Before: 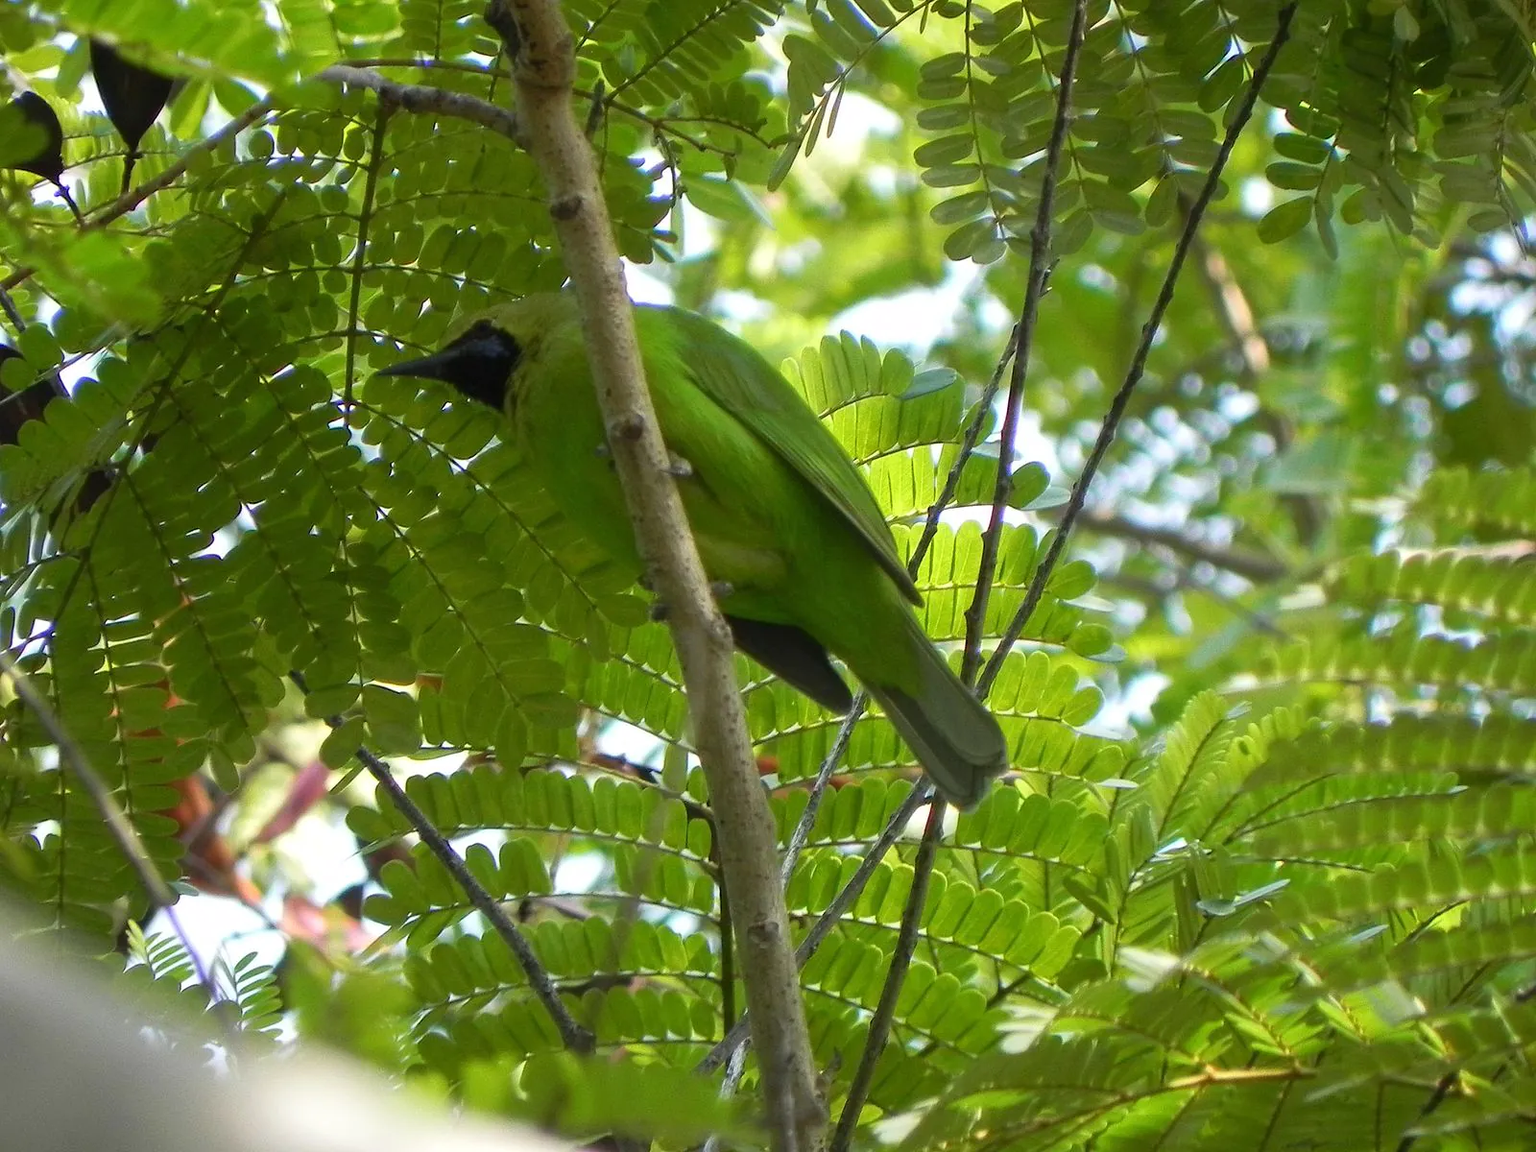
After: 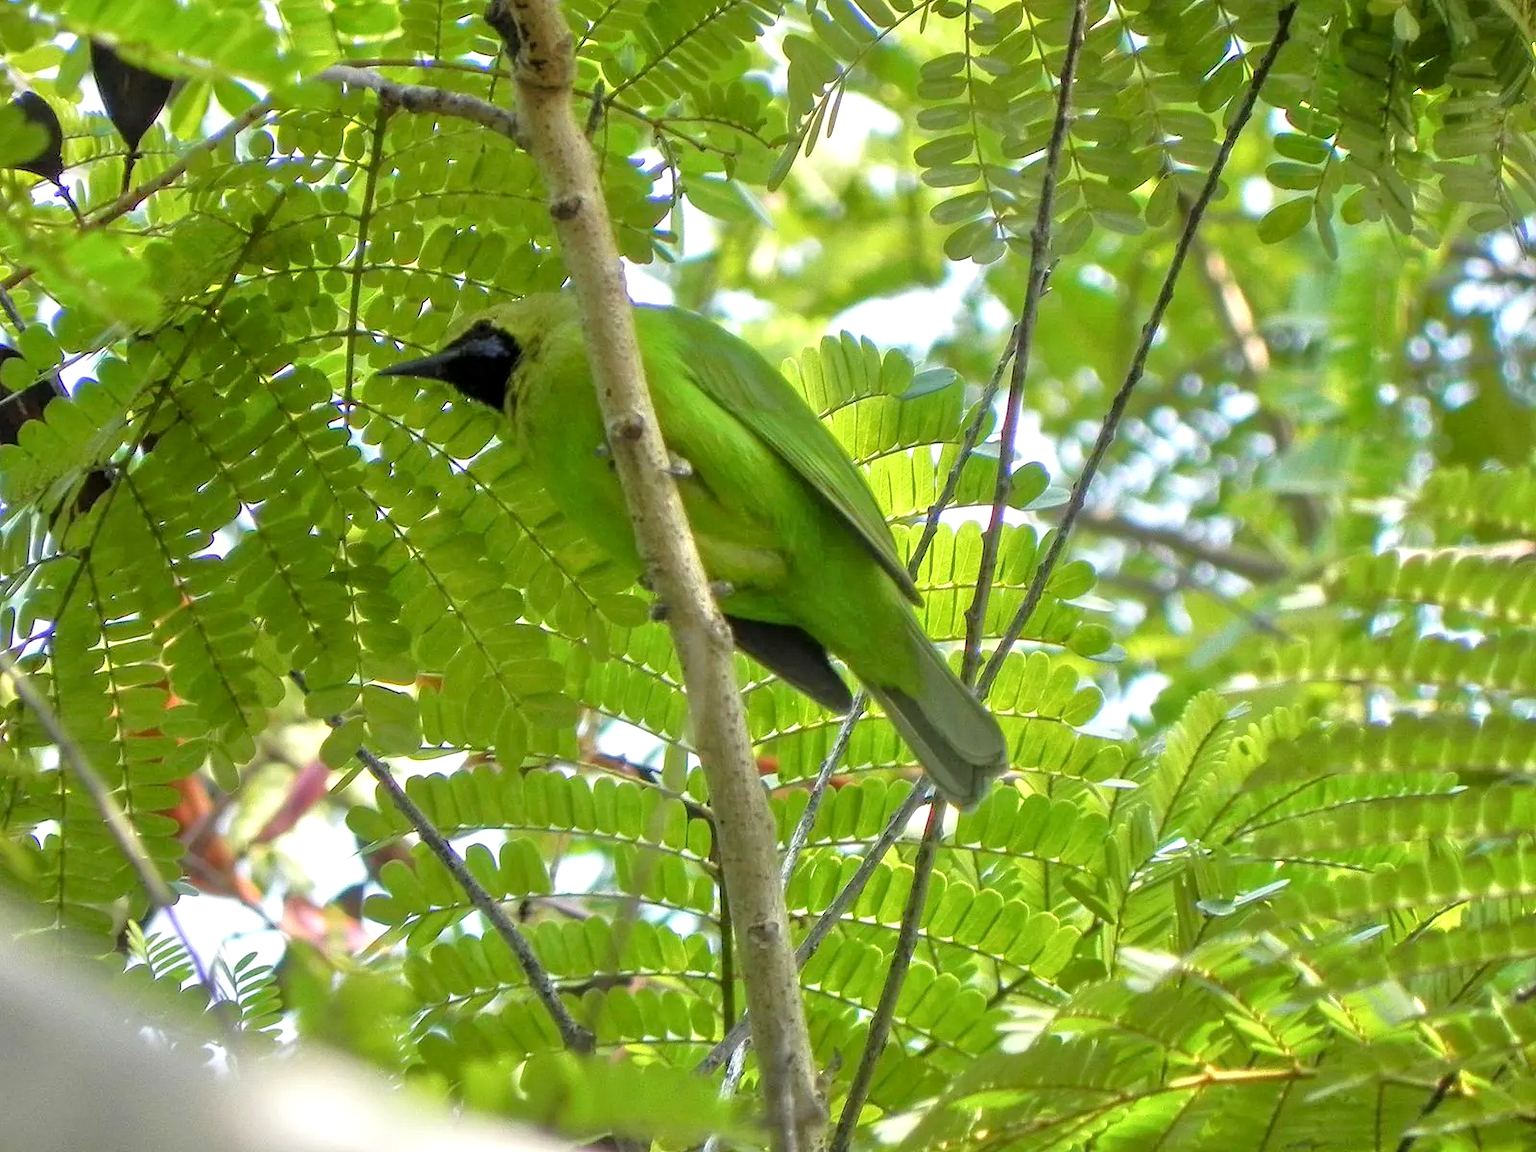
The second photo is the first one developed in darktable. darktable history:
tone equalizer: -7 EV 0.15 EV, -6 EV 0.6 EV, -5 EV 1.15 EV, -4 EV 1.33 EV, -3 EV 1.15 EV, -2 EV 0.6 EV, -1 EV 0.15 EV, mask exposure compensation -0.5 EV
local contrast: on, module defaults
